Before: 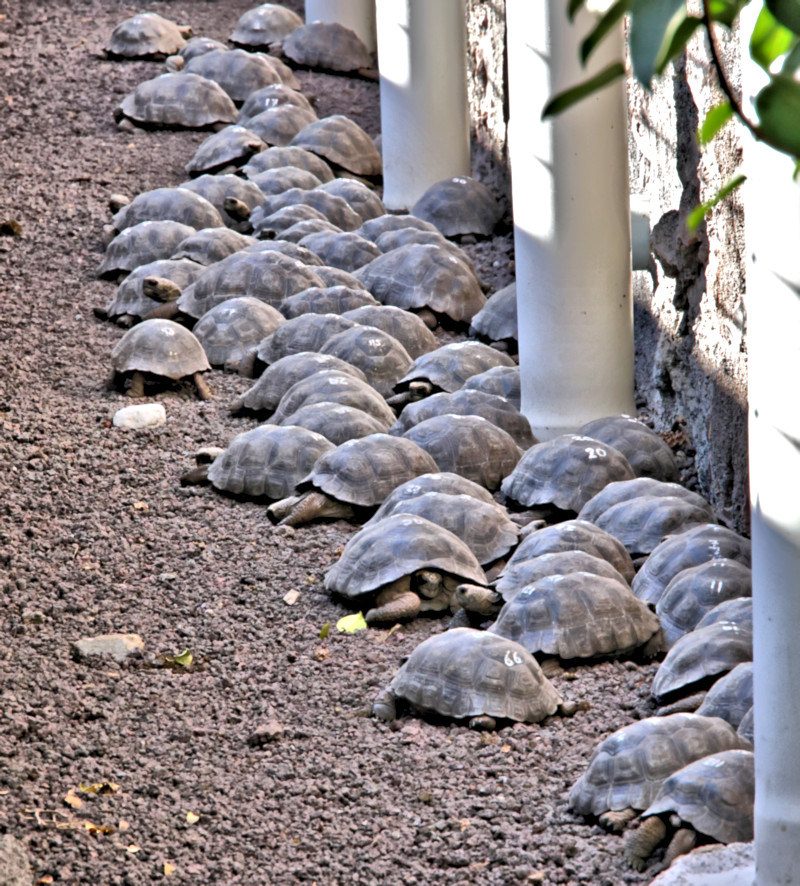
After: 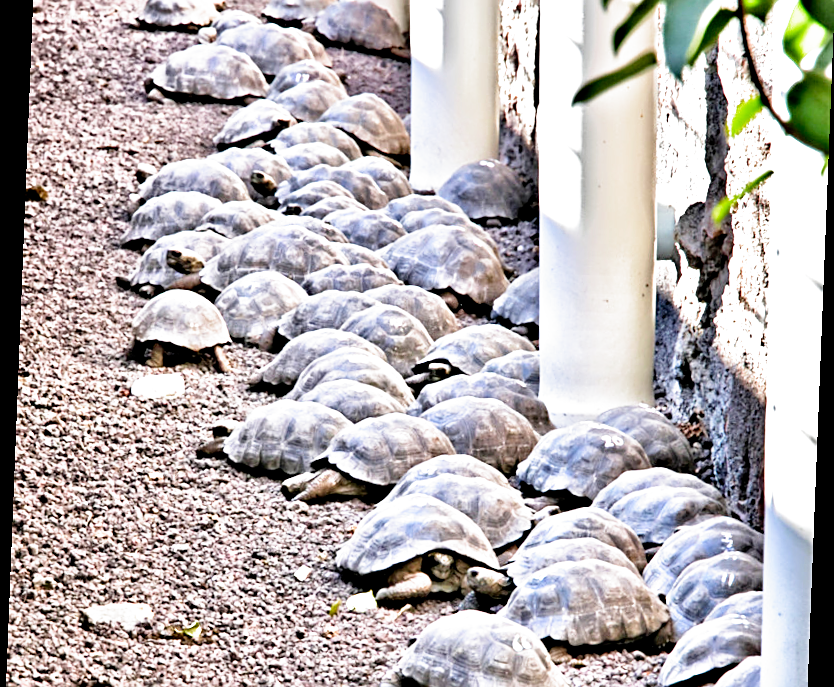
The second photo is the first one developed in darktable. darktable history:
crop: top 3.857%, bottom 21.132%
filmic rgb: middle gray luminance 8.8%, black relative exposure -6.3 EV, white relative exposure 2.7 EV, threshold 6 EV, target black luminance 0%, hardness 4.74, latitude 73.47%, contrast 1.332, shadows ↔ highlights balance 10.13%, add noise in highlights 0, preserve chrominance no, color science v3 (2019), use custom middle-gray values true, iterations of high-quality reconstruction 0, contrast in highlights soft, enable highlight reconstruction true
rotate and perspective: rotation 2.27°, automatic cropping off
sharpen: on, module defaults
